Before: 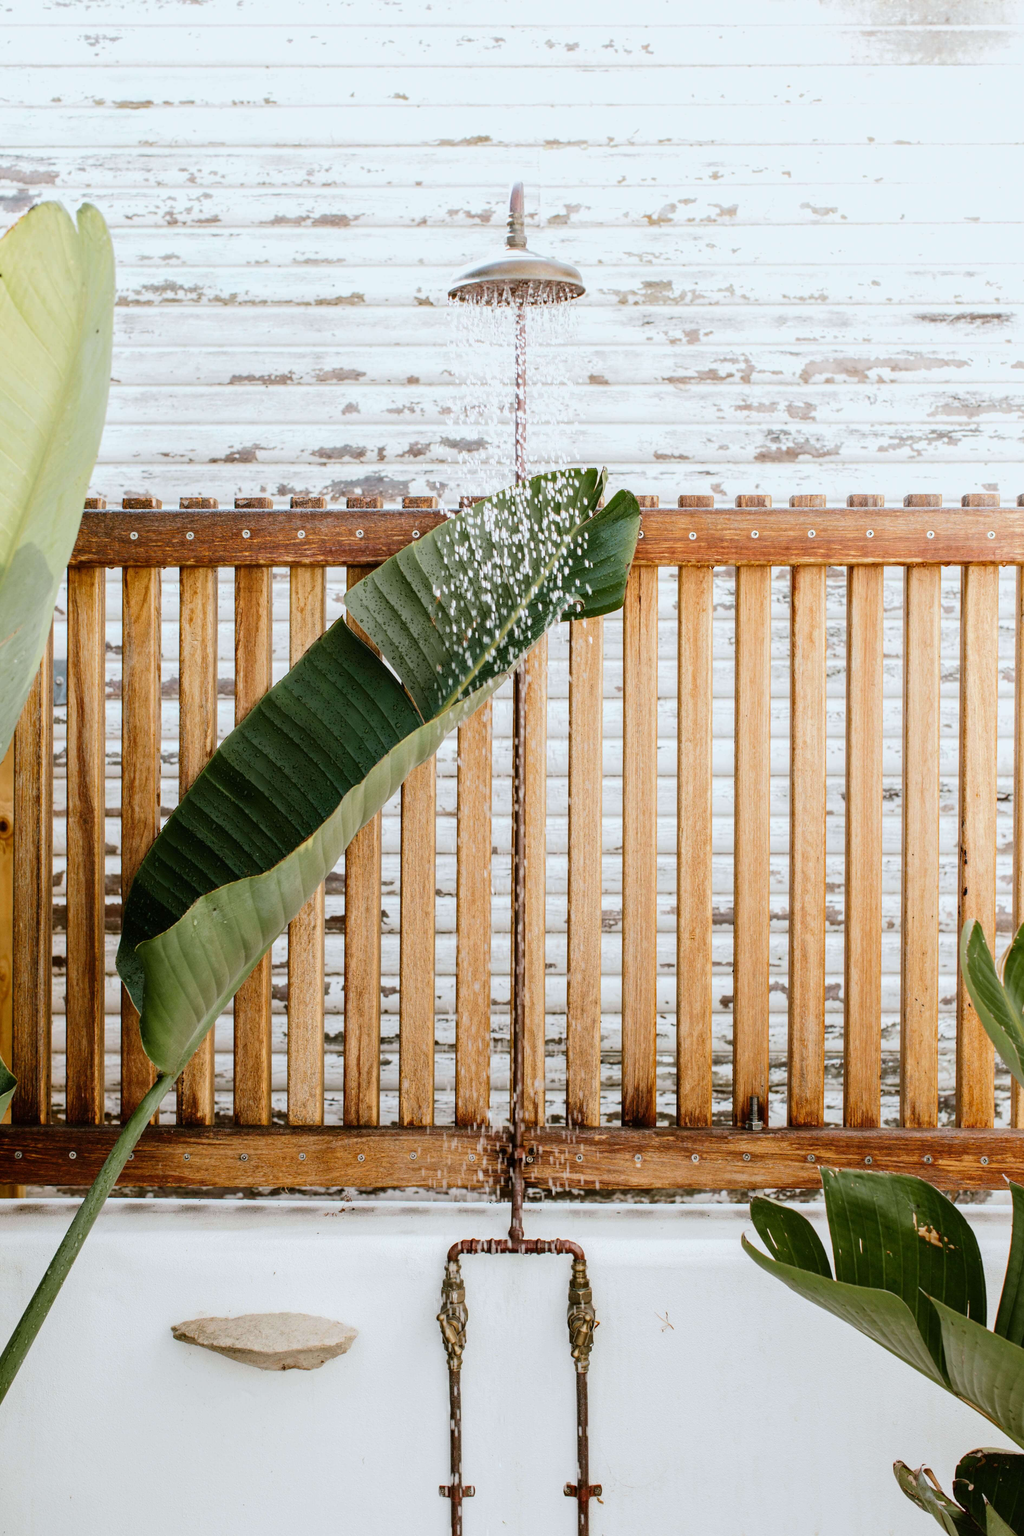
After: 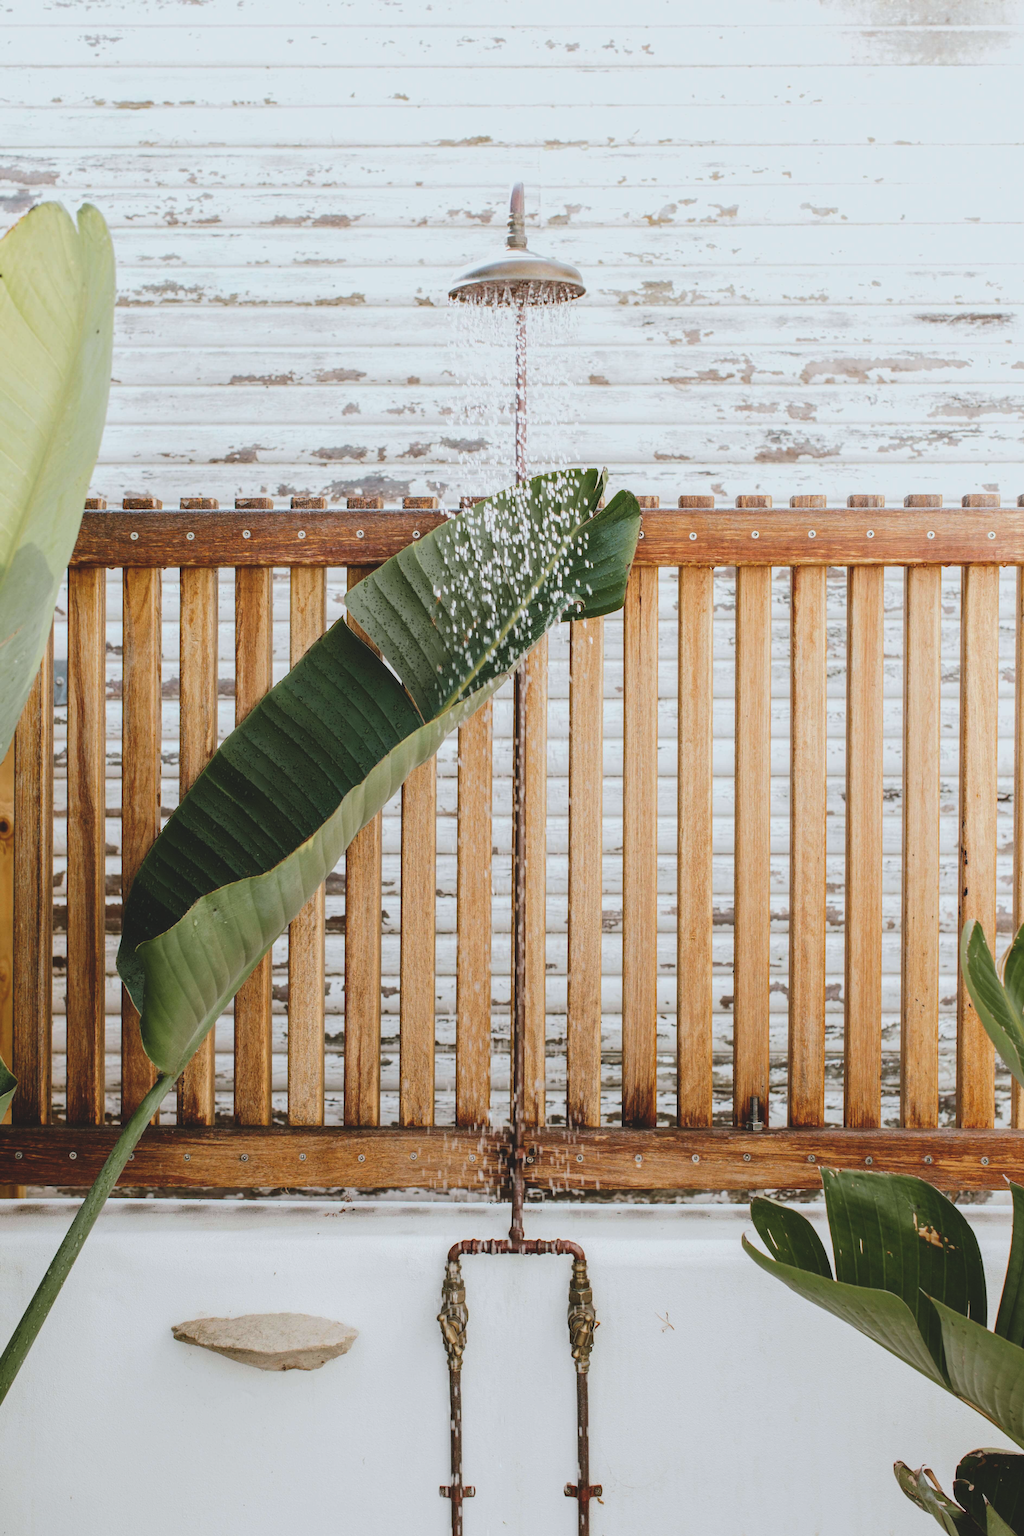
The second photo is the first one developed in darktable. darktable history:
white balance: emerald 1
exposure: black level correction -0.014, exposure -0.193 EV, compensate highlight preservation false
